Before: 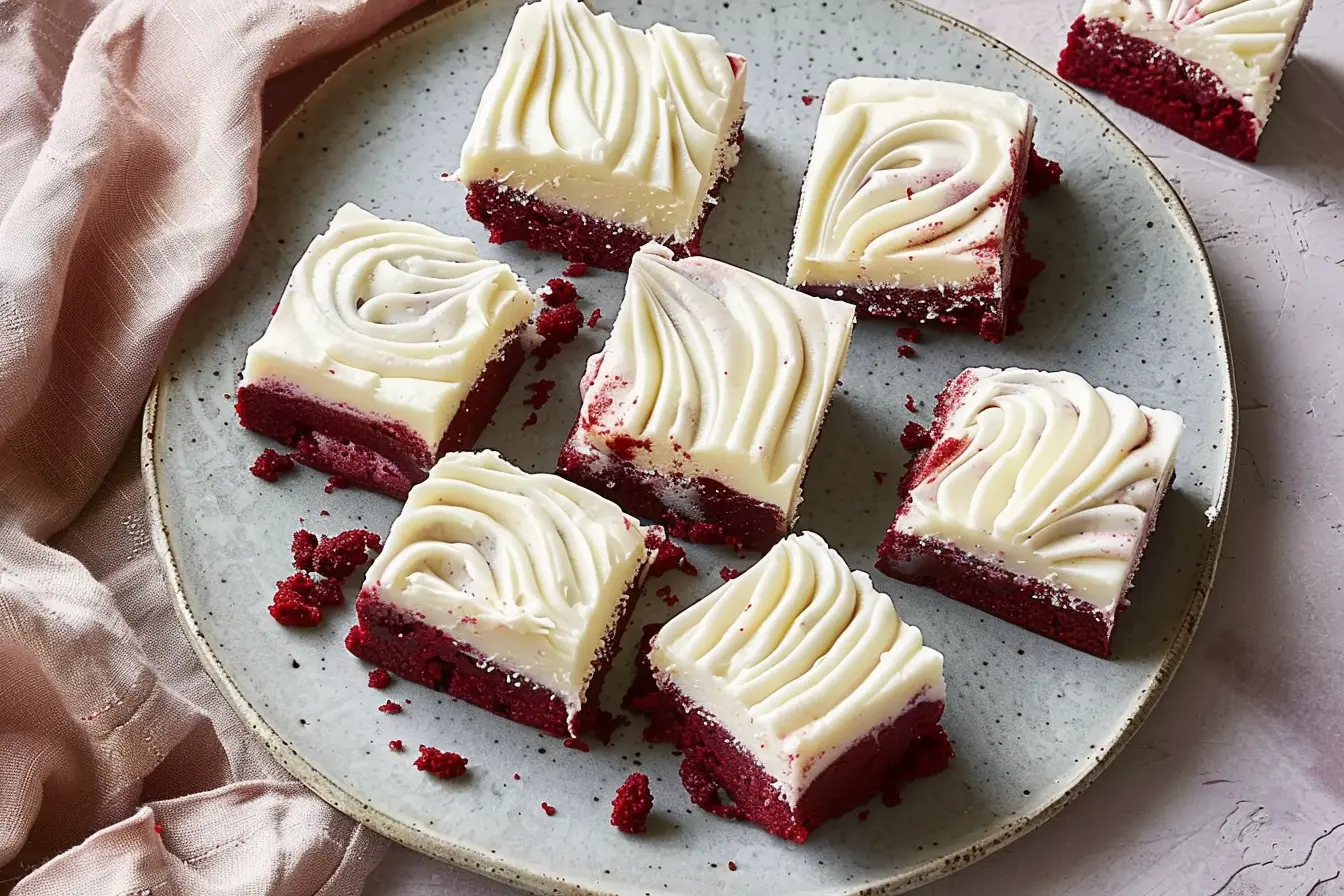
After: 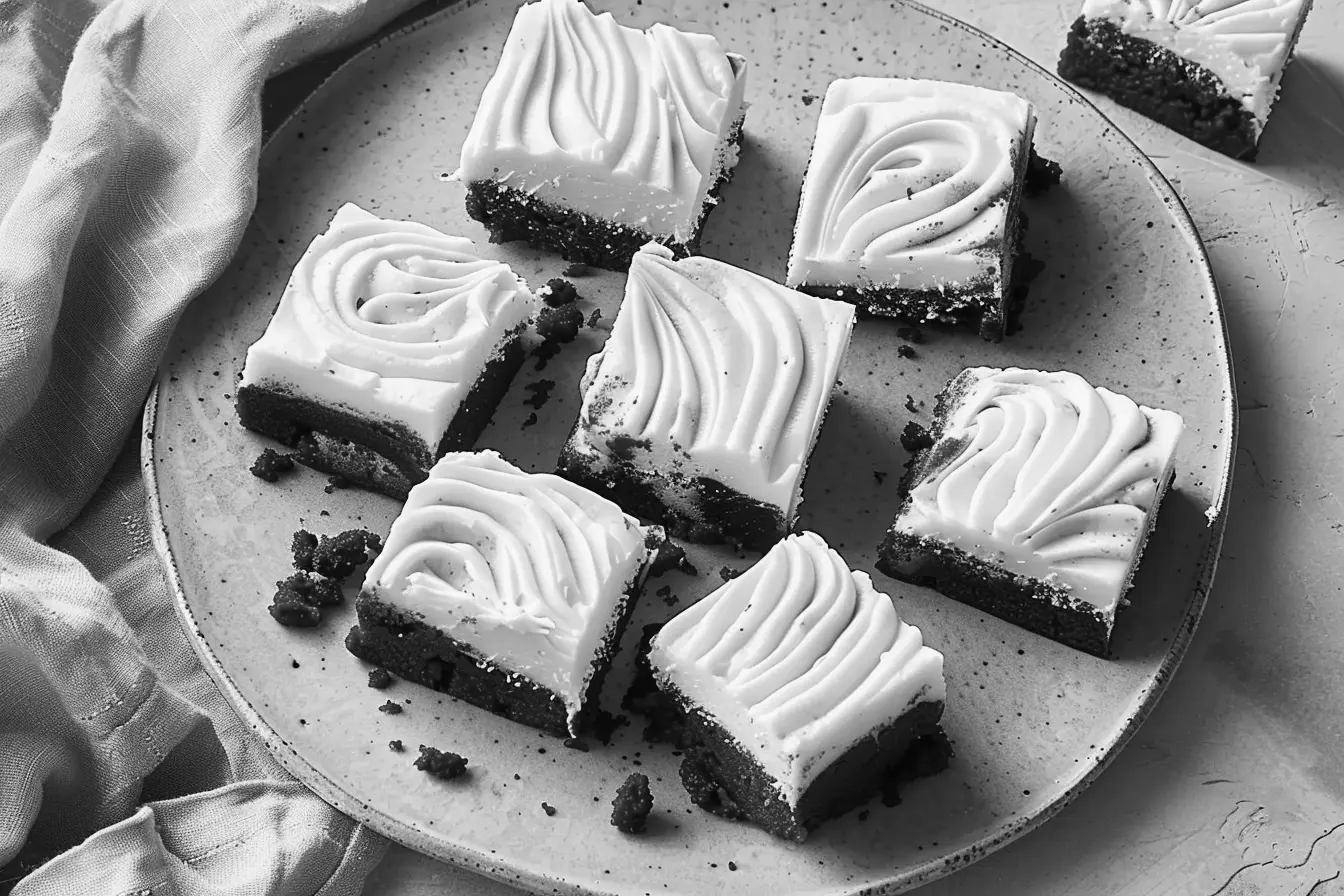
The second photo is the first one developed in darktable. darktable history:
monochrome: on, module defaults
white balance: red 0.924, blue 1.095
